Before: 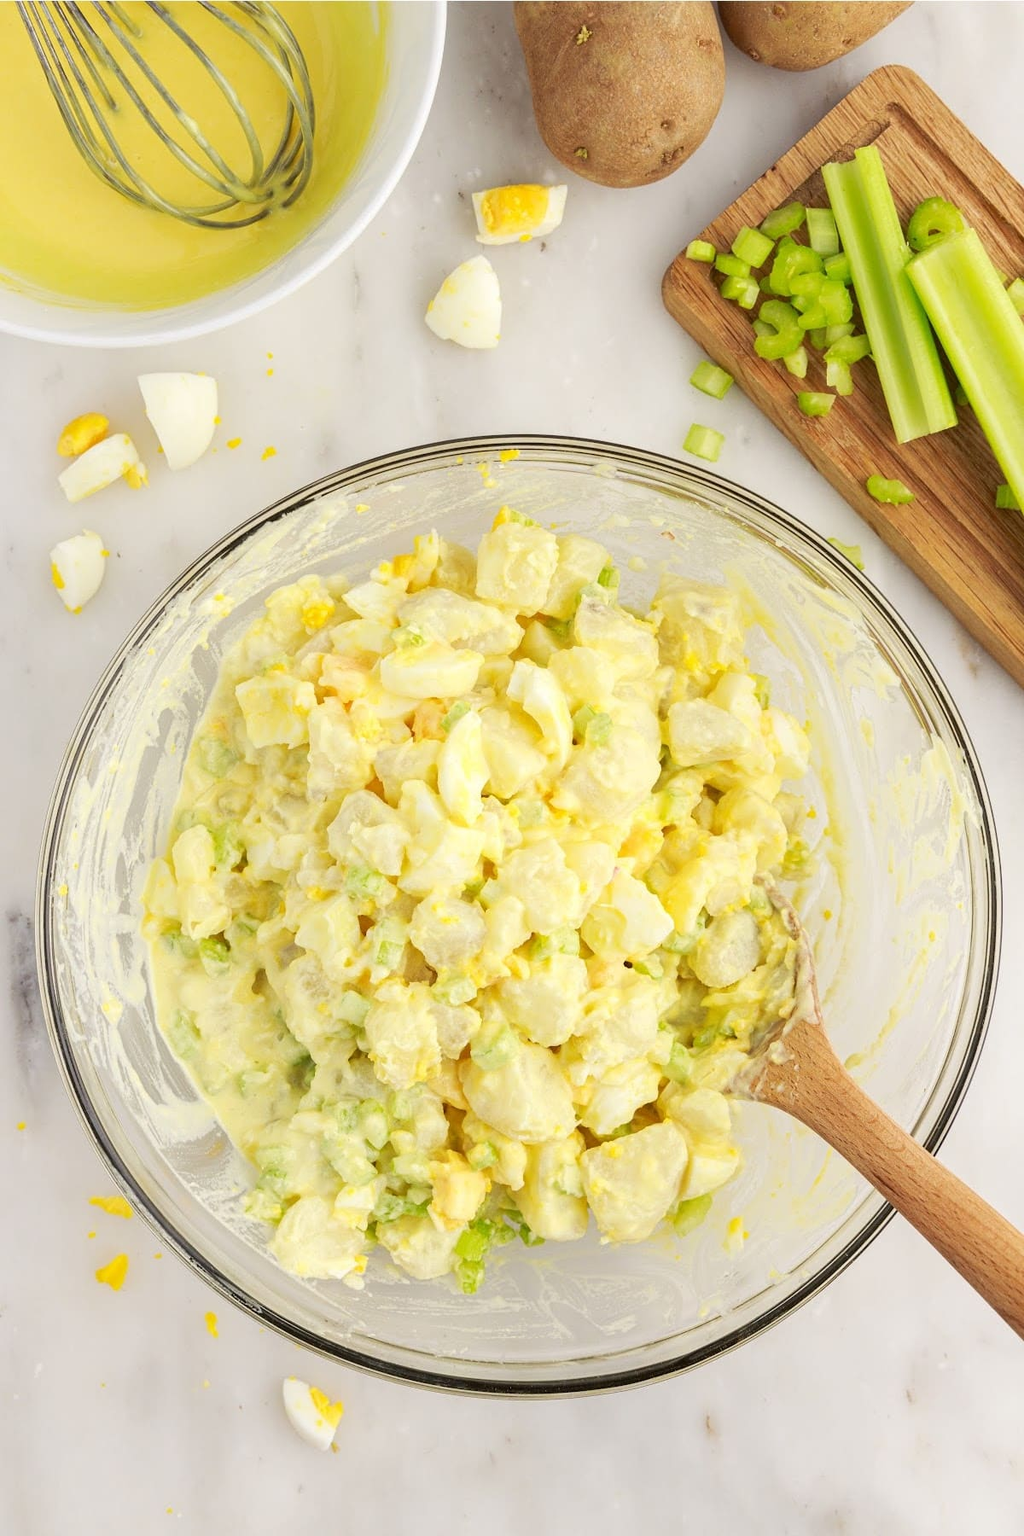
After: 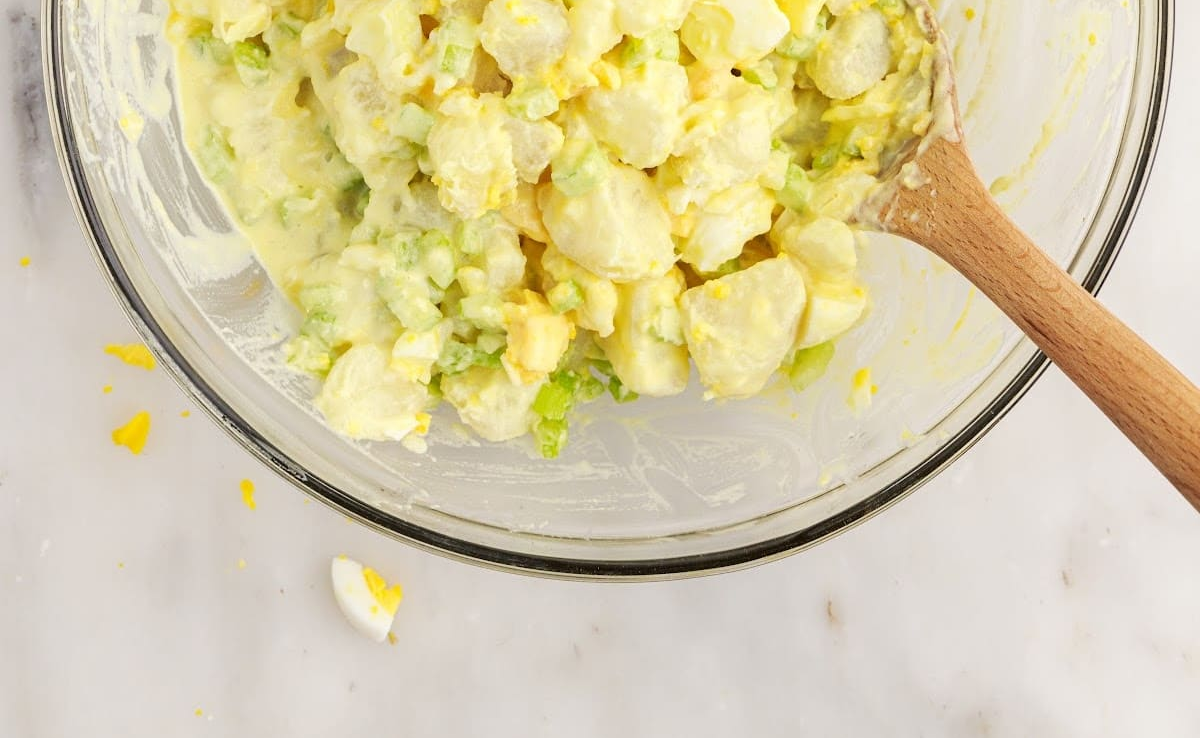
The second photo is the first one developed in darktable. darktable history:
crop and rotate: top 58.812%, bottom 0.141%
